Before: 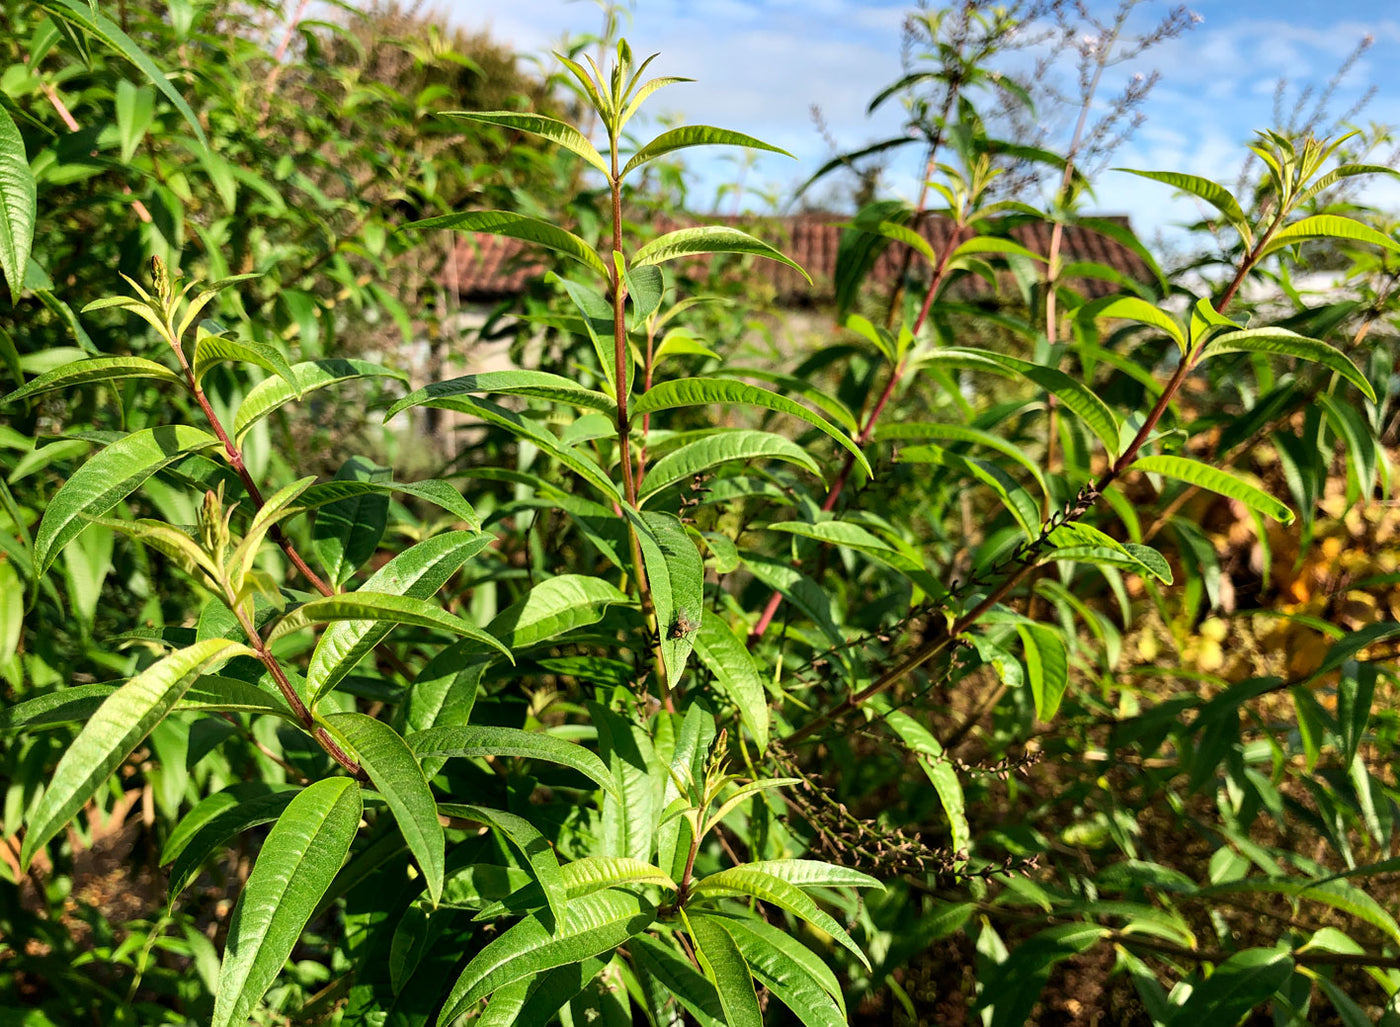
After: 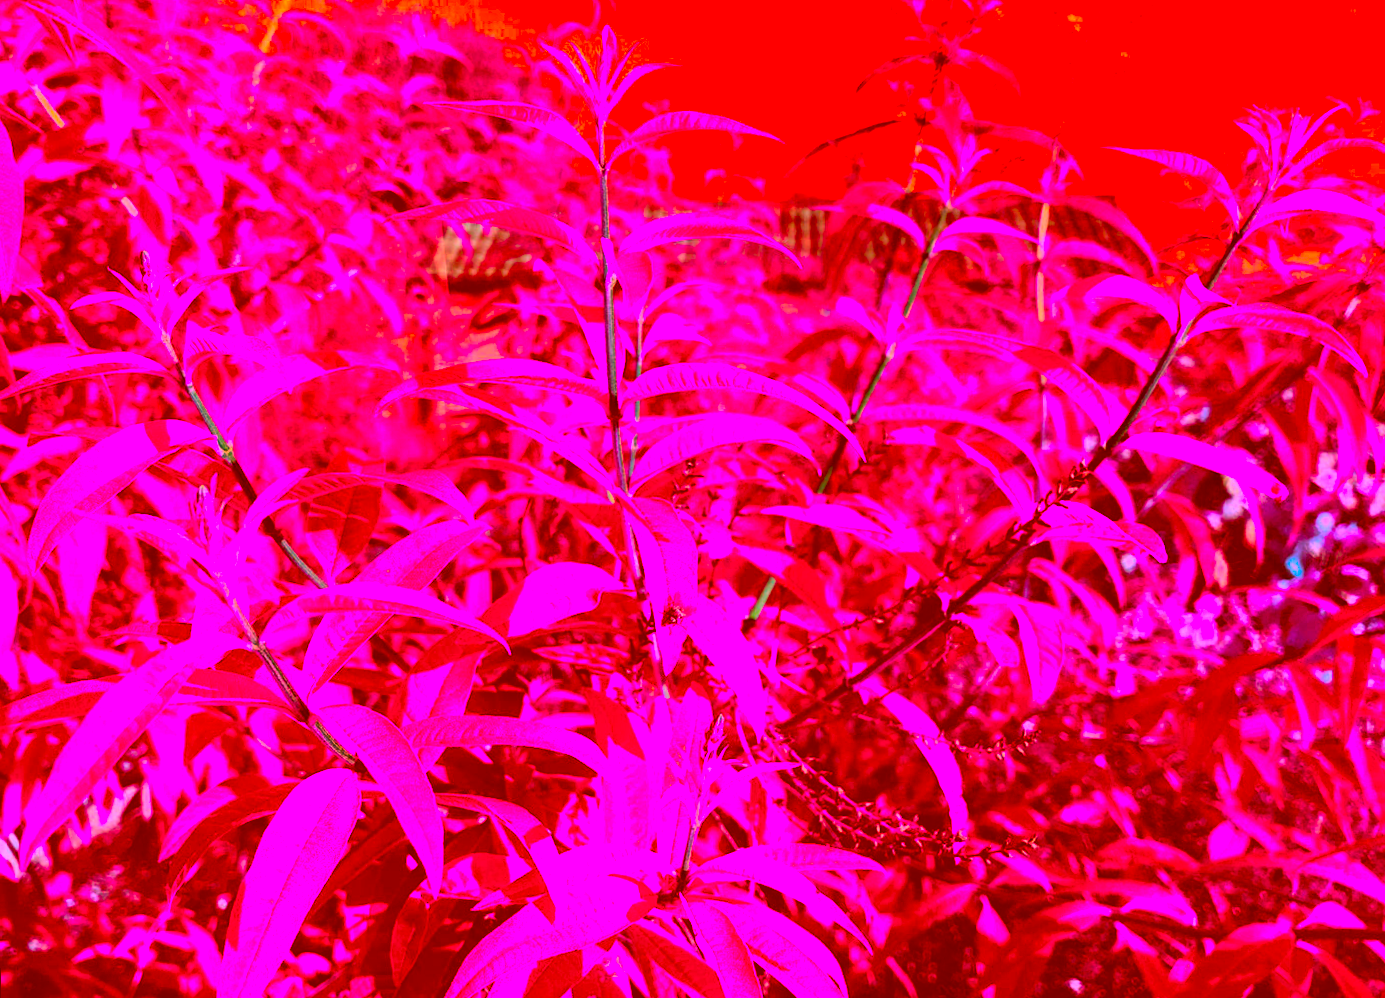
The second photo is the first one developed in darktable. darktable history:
color correction: highlights a* -39.68, highlights b* -40, shadows a* -40, shadows b* -40, saturation -3
rotate and perspective: rotation -1°, crop left 0.011, crop right 0.989, crop top 0.025, crop bottom 0.975
